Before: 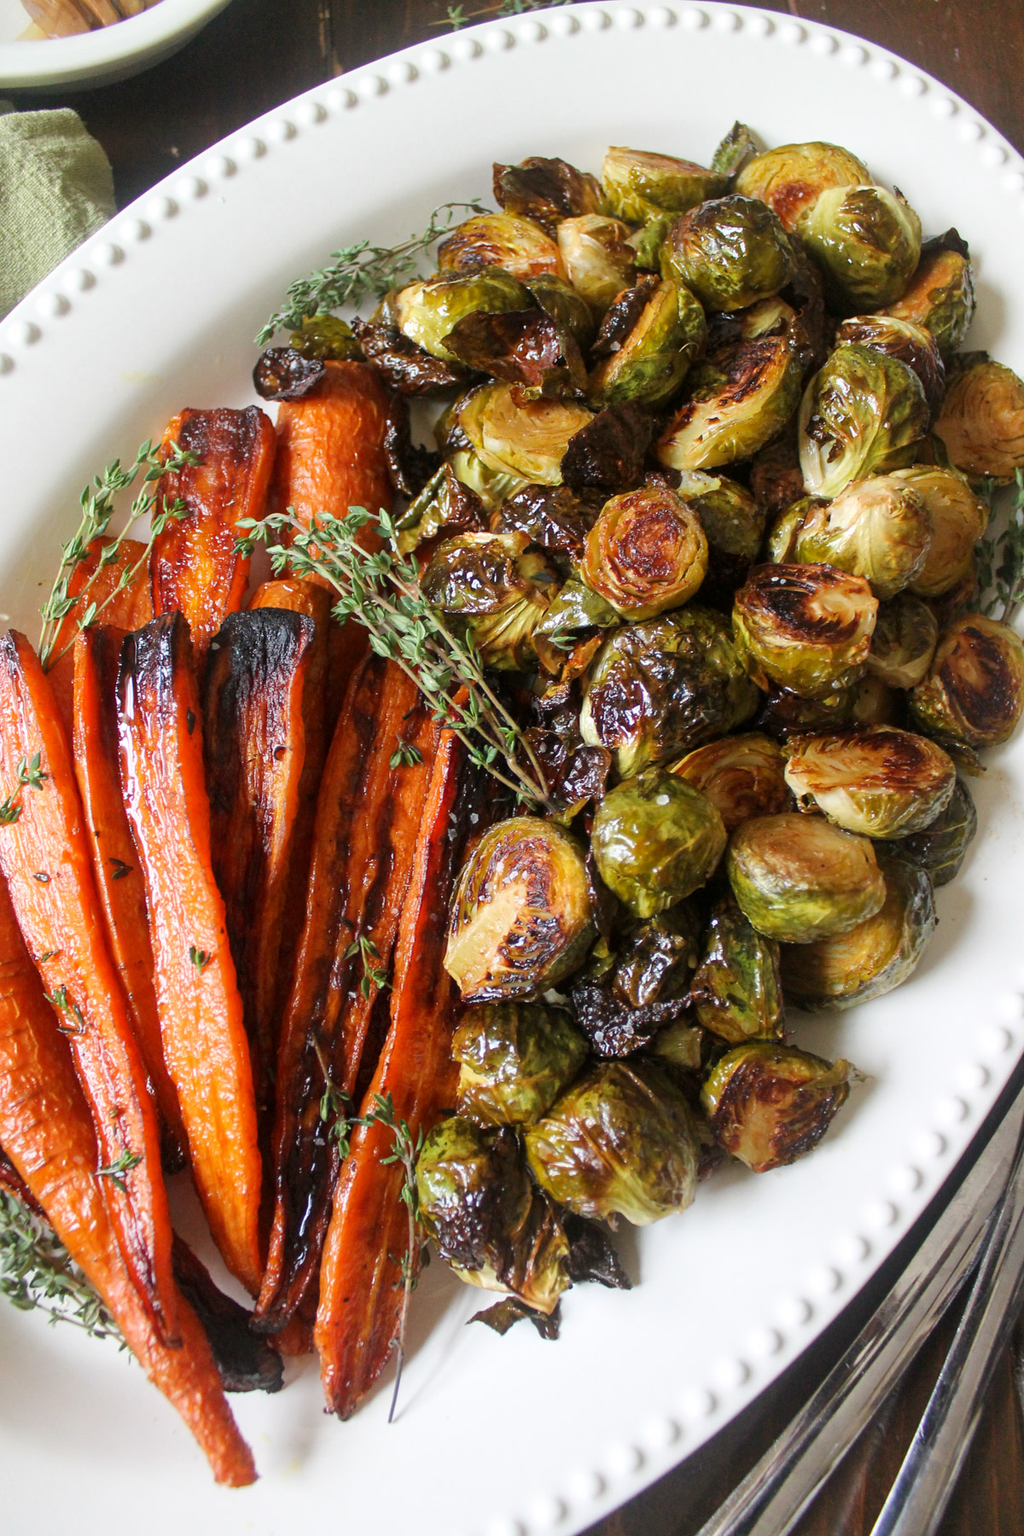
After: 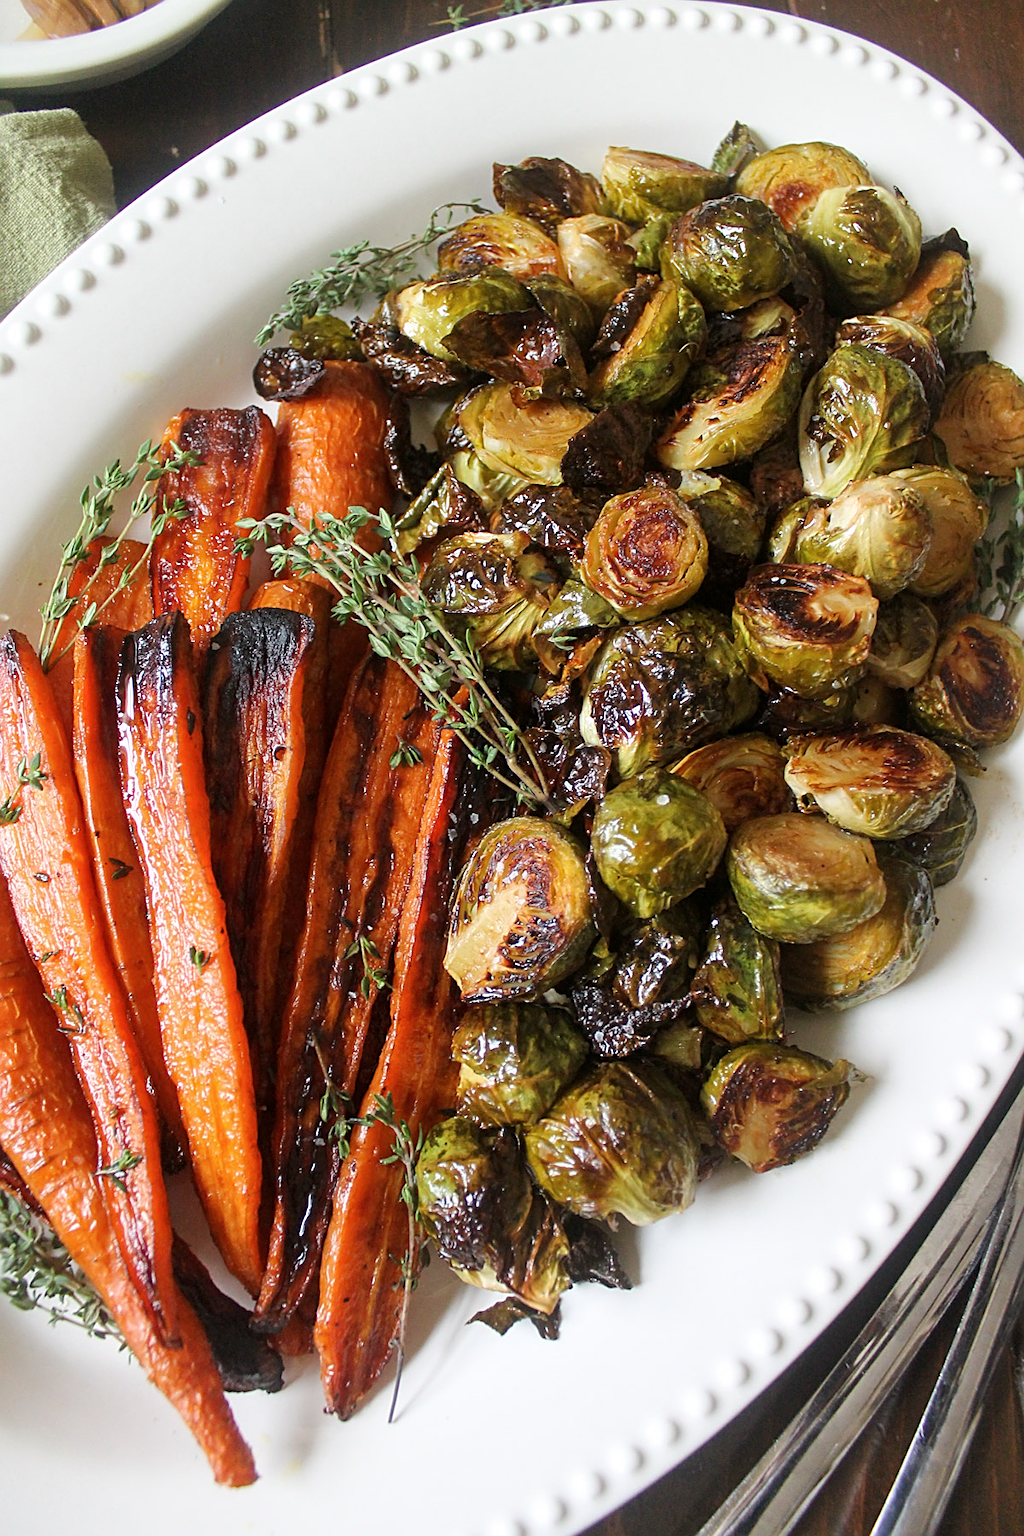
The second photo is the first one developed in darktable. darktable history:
contrast brightness saturation: saturation -0.045
sharpen: on, module defaults
